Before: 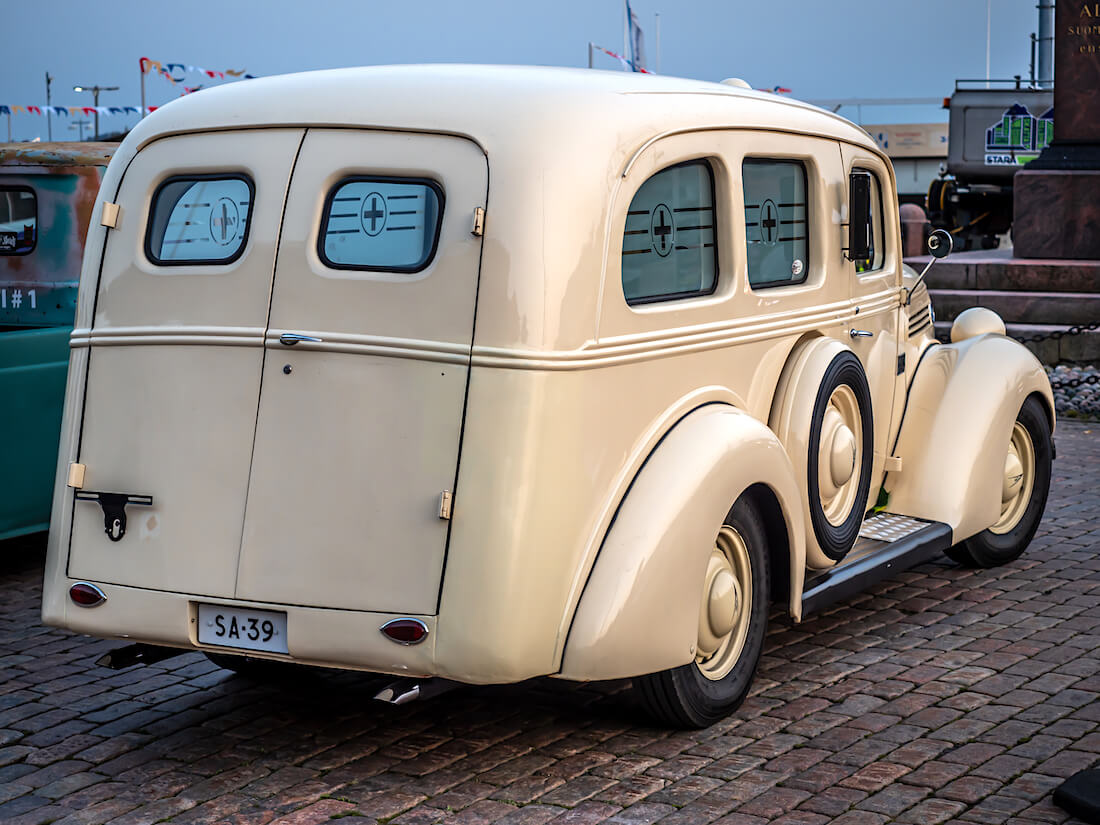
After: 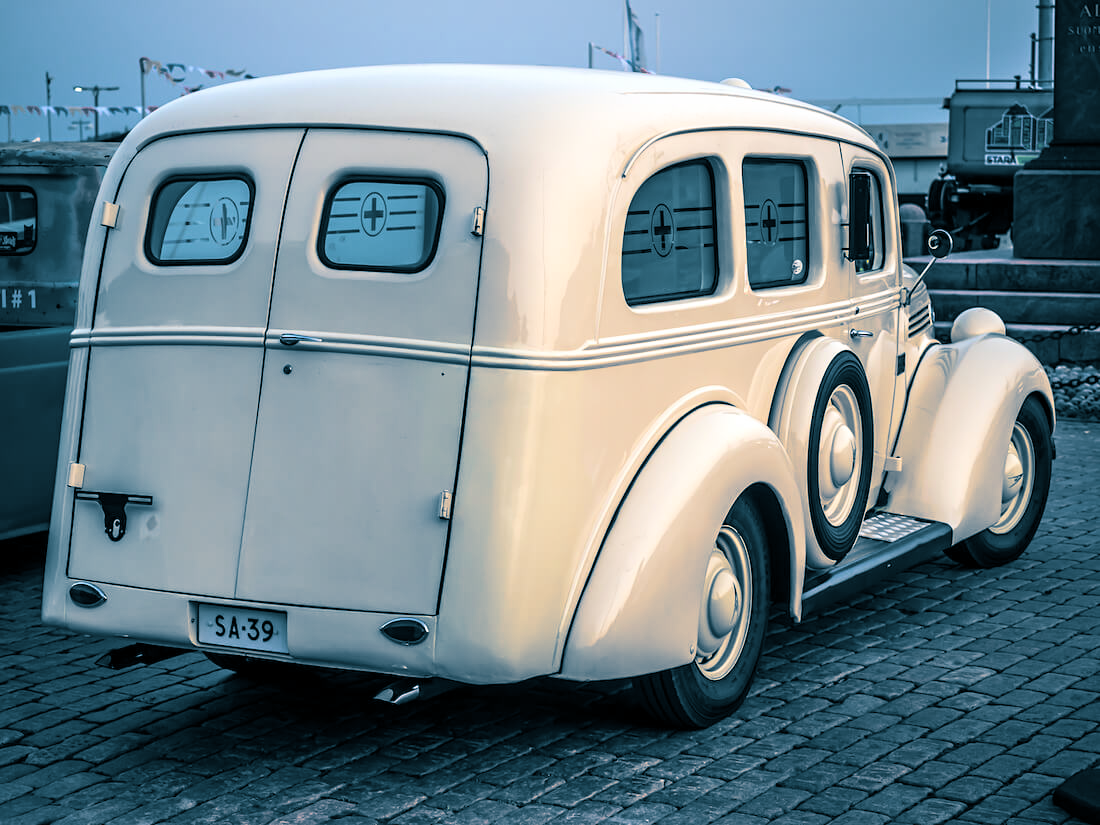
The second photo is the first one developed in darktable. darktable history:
split-toning: shadows › hue 212.4°, balance -70
shadows and highlights: shadows 0, highlights 40
